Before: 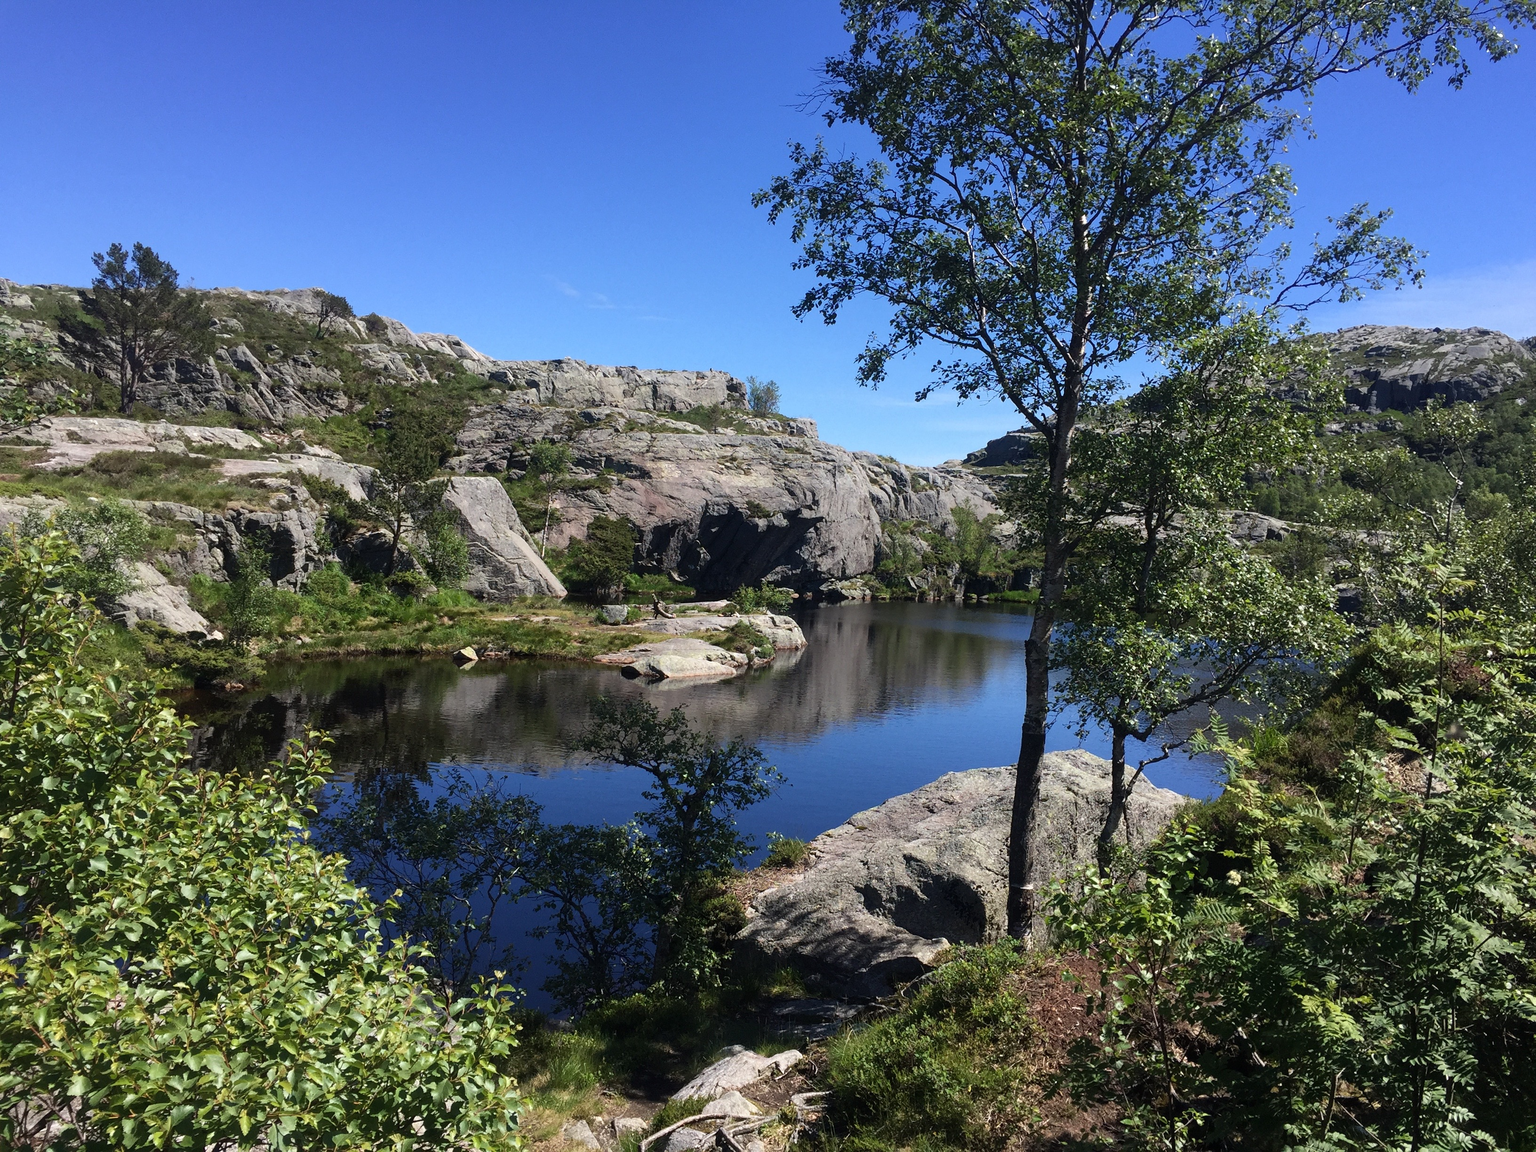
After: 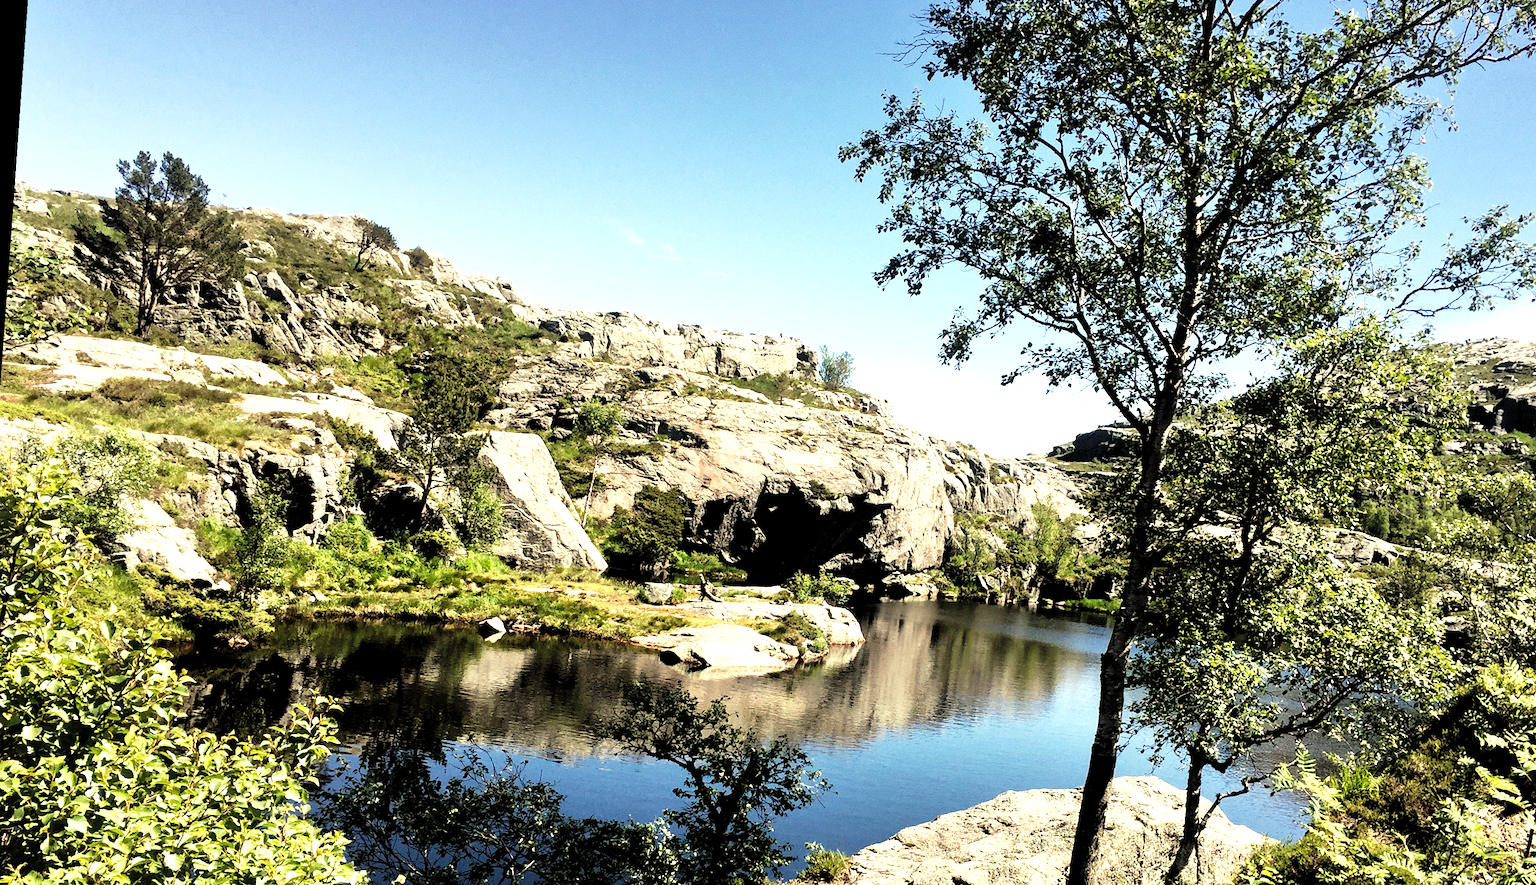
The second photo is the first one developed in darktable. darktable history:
crop: left 3.015%, top 8.969%, right 9.647%, bottom 26.457%
tone equalizer: -8 EV 0.001 EV, -7 EV -0.004 EV, -6 EV 0.009 EV, -5 EV 0.032 EV, -4 EV 0.276 EV, -3 EV 0.644 EV, -2 EV 0.584 EV, -1 EV 0.187 EV, +0 EV 0.024 EV
white balance: red 1.08, blue 0.791
base curve: curves: ch0 [(0, 0) (0.026, 0.03) (0.109, 0.232) (0.351, 0.748) (0.669, 0.968) (1, 1)], preserve colors none
levels: levels [0.101, 0.578, 0.953]
rotate and perspective: rotation 4.1°, automatic cropping off
exposure: exposure 0.3 EV, compensate highlight preservation false
